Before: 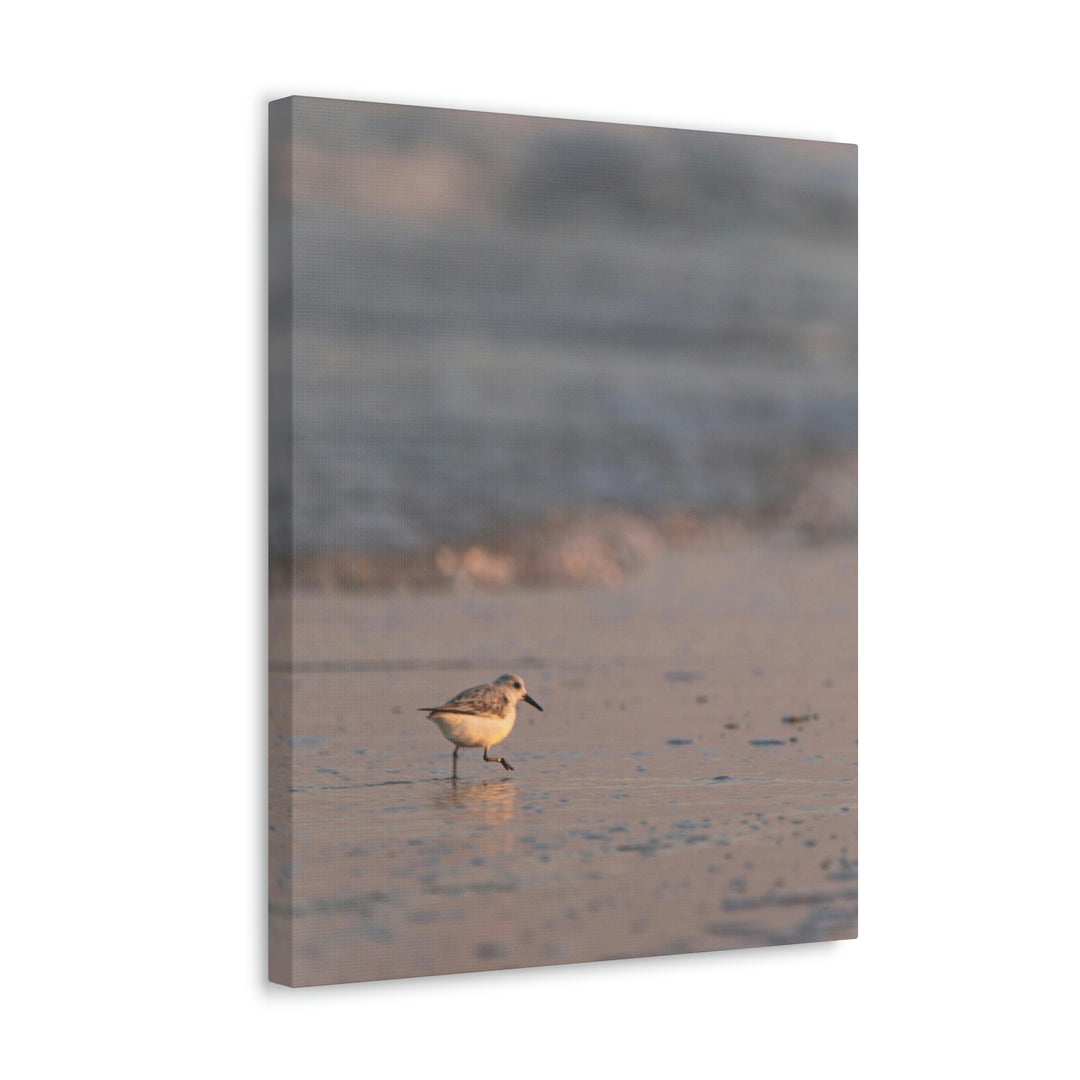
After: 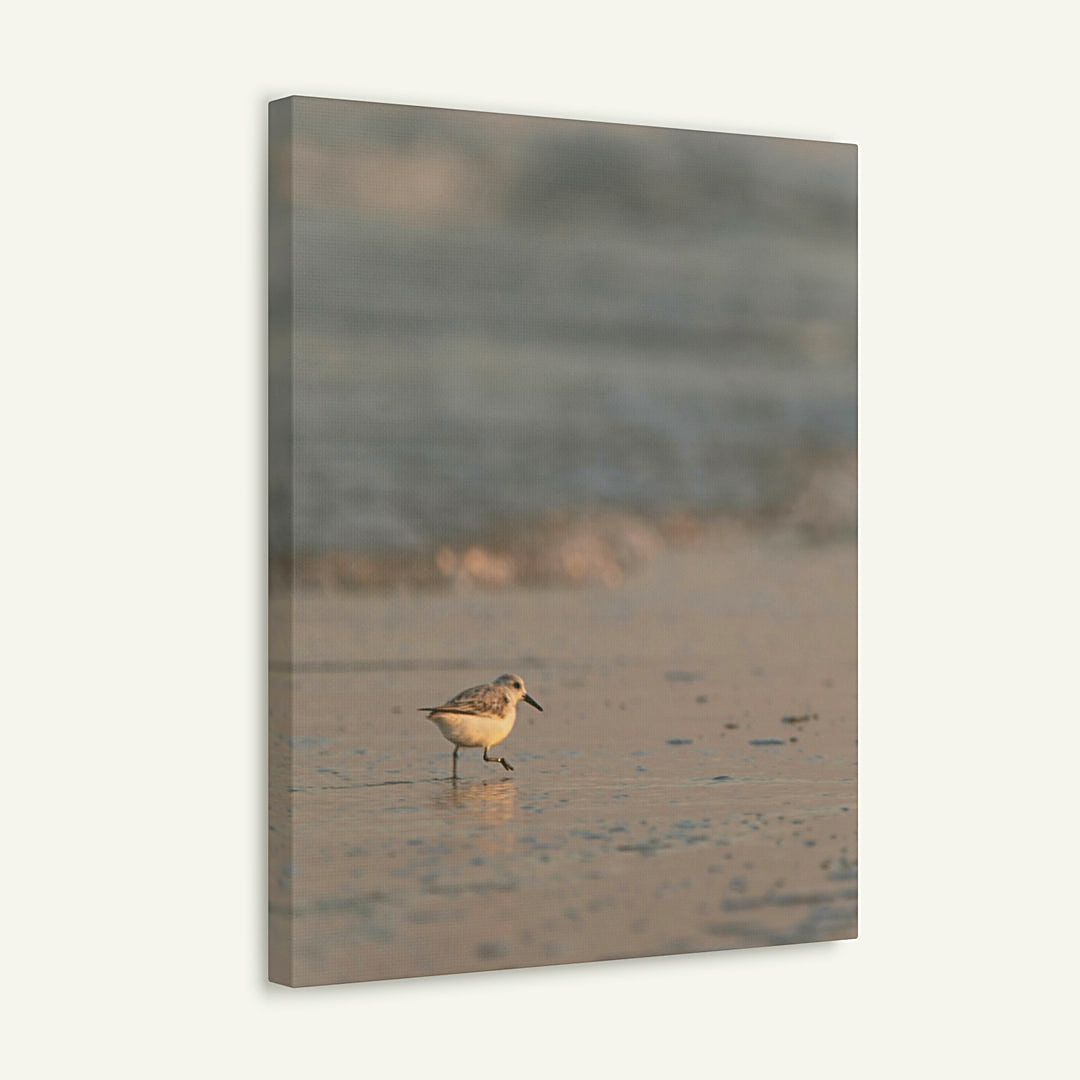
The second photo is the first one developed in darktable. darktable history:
color balance: mode lift, gamma, gain (sRGB), lift [1.04, 1, 1, 0.97], gamma [1.01, 1, 1, 0.97], gain [0.96, 1, 1, 0.97]
sharpen: on, module defaults
